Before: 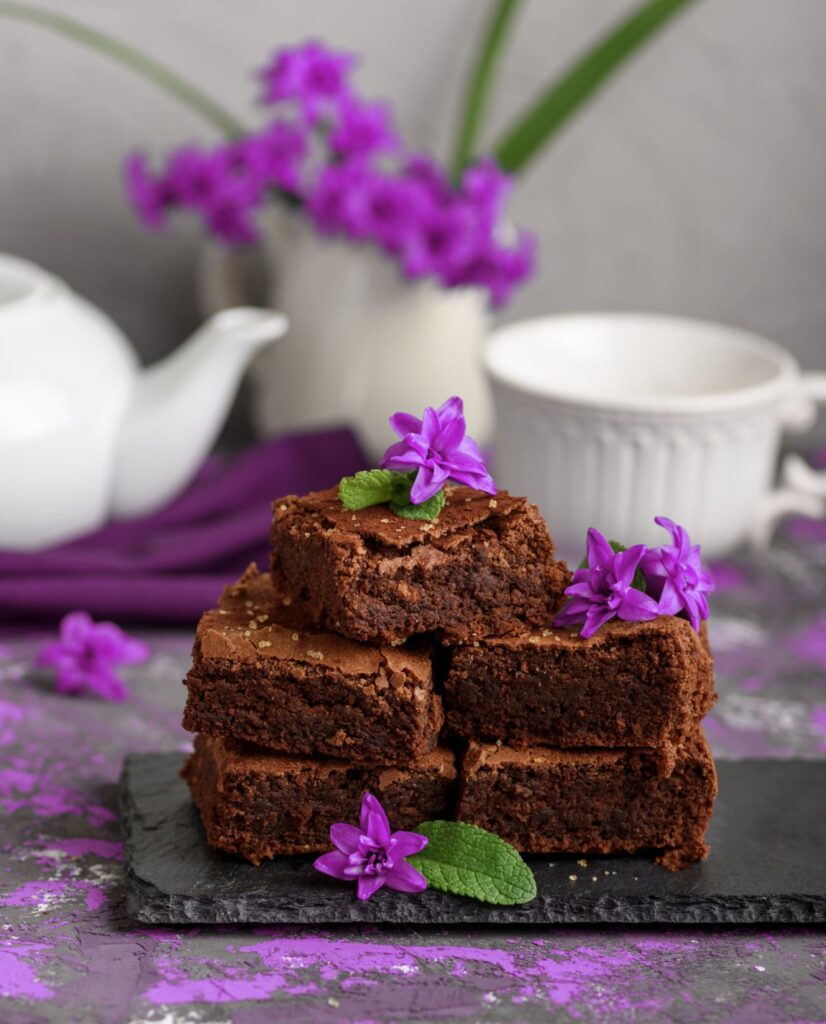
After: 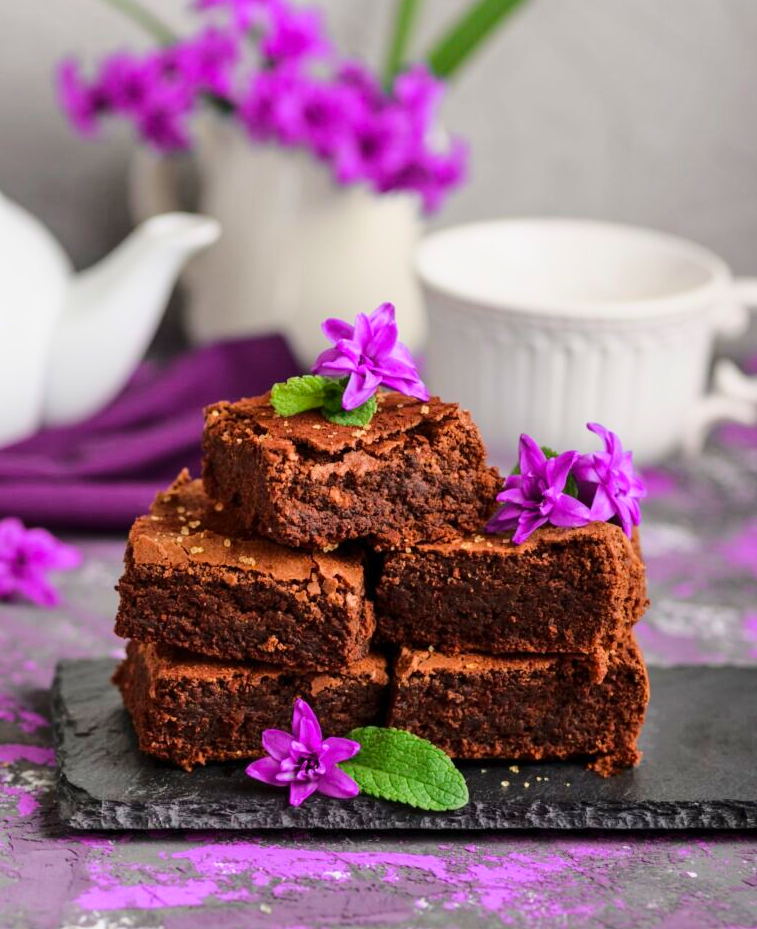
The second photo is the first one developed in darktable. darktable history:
crop and rotate: left 8.262%, top 9.226%
tone equalizer: -8 EV 0.25 EV, -7 EV 0.417 EV, -6 EV 0.417 EV, -5 EV 0.25 EV, -3 EV -0.25 EV, -2 EV -0.417 EV, -1 EV -0.417 EV, +0 EV -0.25 EV, edges refinement/feathering 500, mask exposure compensation -1.57 EV, preserve details guided filter
base curve: curves: ch0 [(0, 0) (0.028, 0.03) (0.121, 0.232) (0.46, 0.748) (0.859, 0.968) (1, 1)]
